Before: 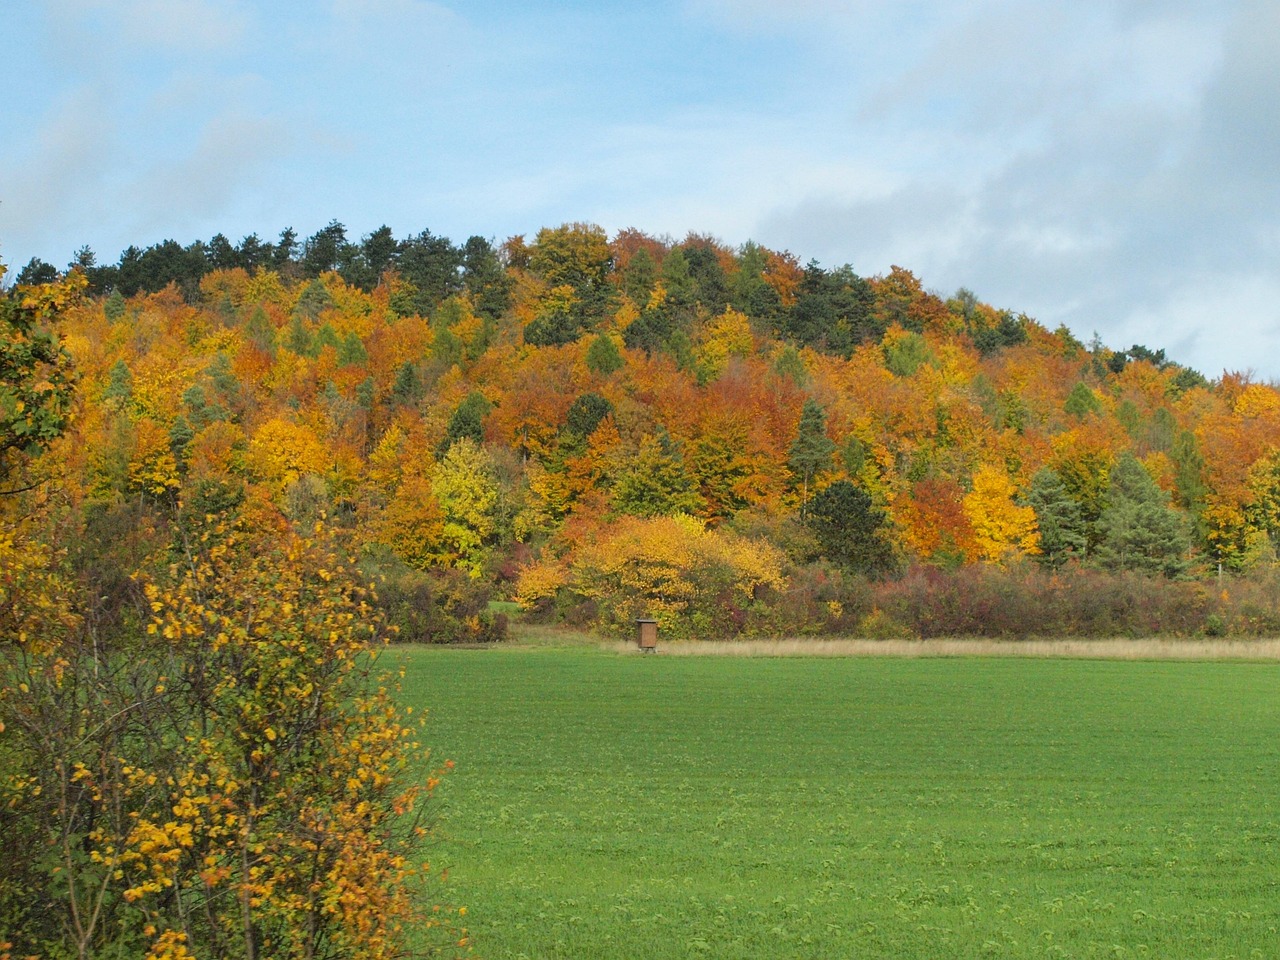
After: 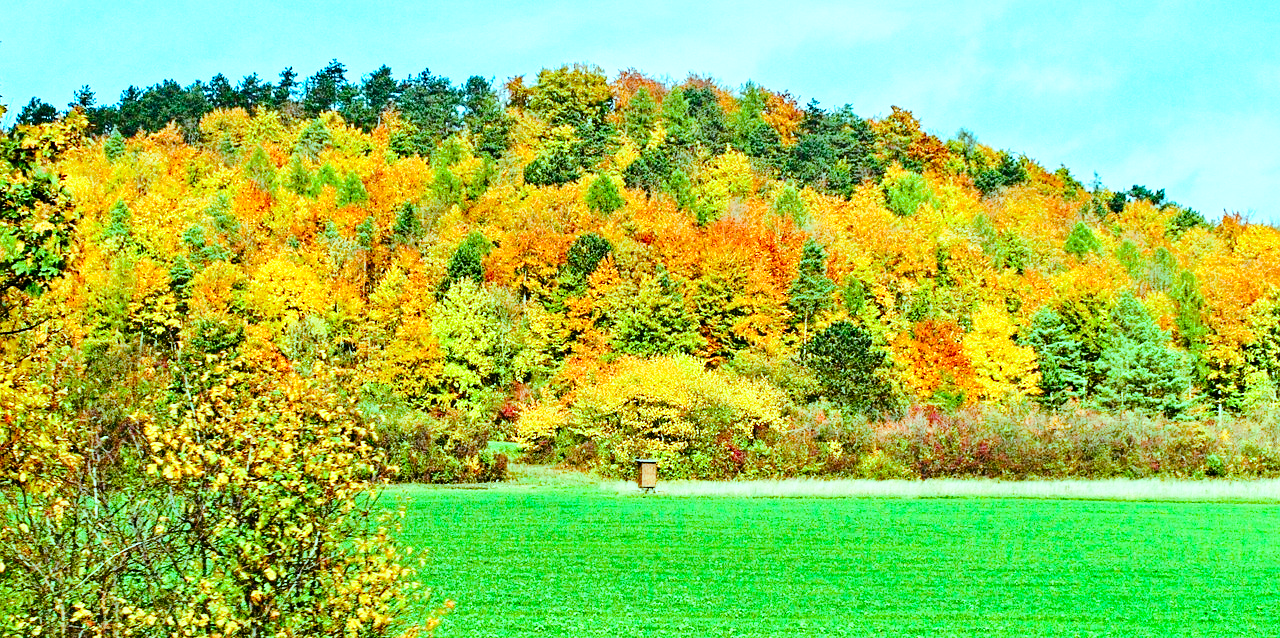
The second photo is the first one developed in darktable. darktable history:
exposure: black level correction 0, exposure 0.5 EV, compensate exposure bias true, compensate highlight preservation false
crop: top 16.727%, bottom 16.727%
tone equalizer: -8 EV 1 EV, -7 EV 1 EV, -6 EV 1 EV, -5 EV 1 EV, -4 EV 1 EV, -3 EV 0.75 EV, -2 EV 0.5 EV, -1 EV 0.25 EV
contrast equalizer: octaves 7, y [[0.5, 0.542, 0.583, 0.625, 0.667, 0.708], [0.5 ×6], [0.5 ×6], [0 ×6], [0 ×6]]
base curve: curves: ch0 [(0, 0) (0.028, 0.03) (0.121, 0.232) (0.46, 0.748) (0.859, 0.968) (1, 1)], preserve colors none
color balance rgb: shadows lift › luminance -7.7%, shadows lift › chroma 2.13%, shadows lift › hue 165.27°, power › luminance -7.77%, power › chroma 1.34%, power › hue 330.55°, highlights gain › luminance -33.33%, highlights gain › chroma 5.68%, highlights gain › hue 217.2°, global offset › luminance -0.33%, global offset › chroma 0.11%, global offset › hue 165.27°, perceptual saturation grading › global saturation 27.72%, perceptual saturation grading › highlights -25%, perceptual saturation grading › mid-tones 25%, perceptual saturation grading › shadows 50%
contrast brightness saturation: contrast 0.23, brightness 0.1, saturation 0.29
